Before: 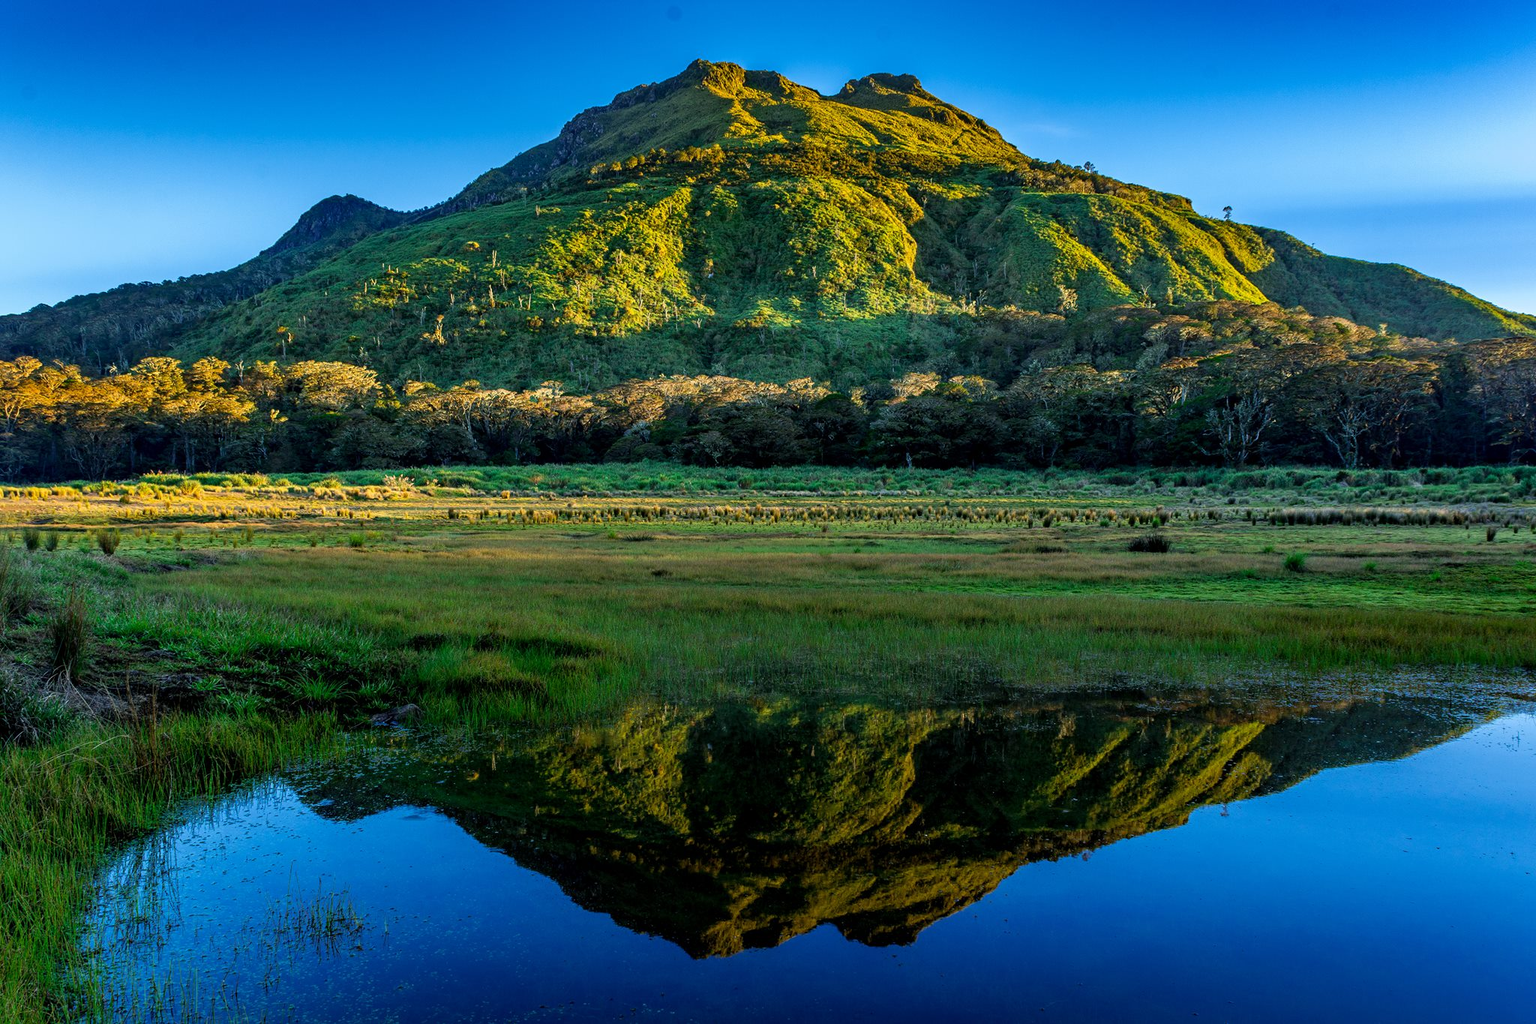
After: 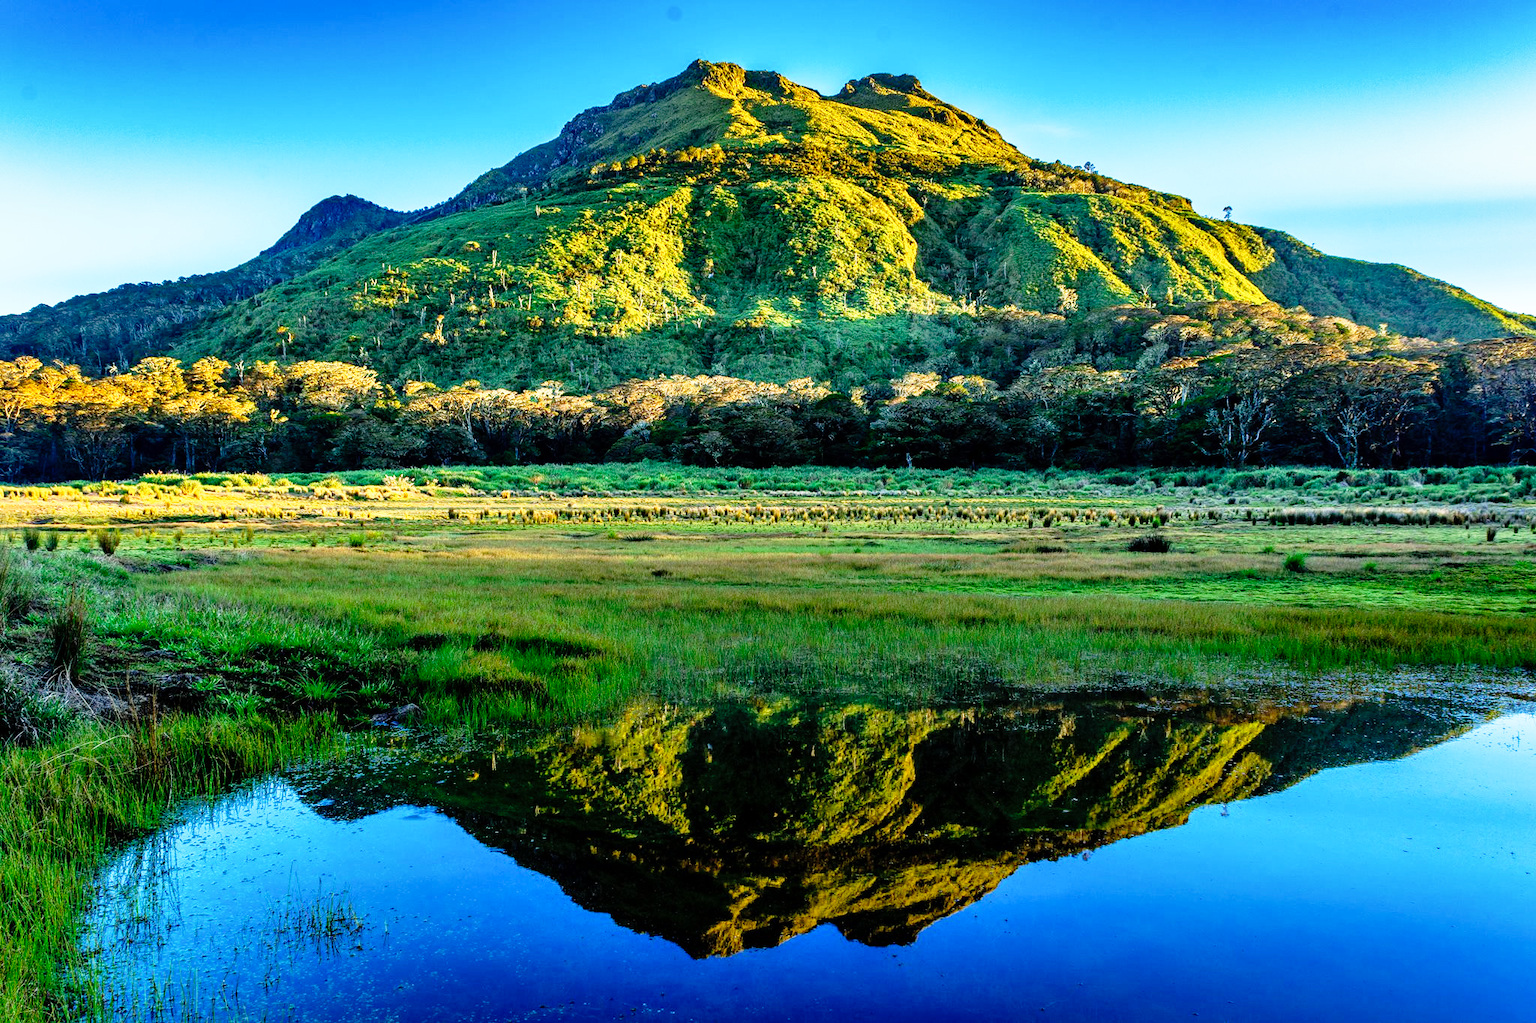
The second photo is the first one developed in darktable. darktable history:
shadows and highlights: shadows 37.68, highlights -26.67, soften with gaussian
base curve: curves: ch0 [(0, 0) (0.012, 0.01) (0.073, 0.168) (0.31, 0.711) (0.645, 0.957) (1, 1)], preserve colors none
